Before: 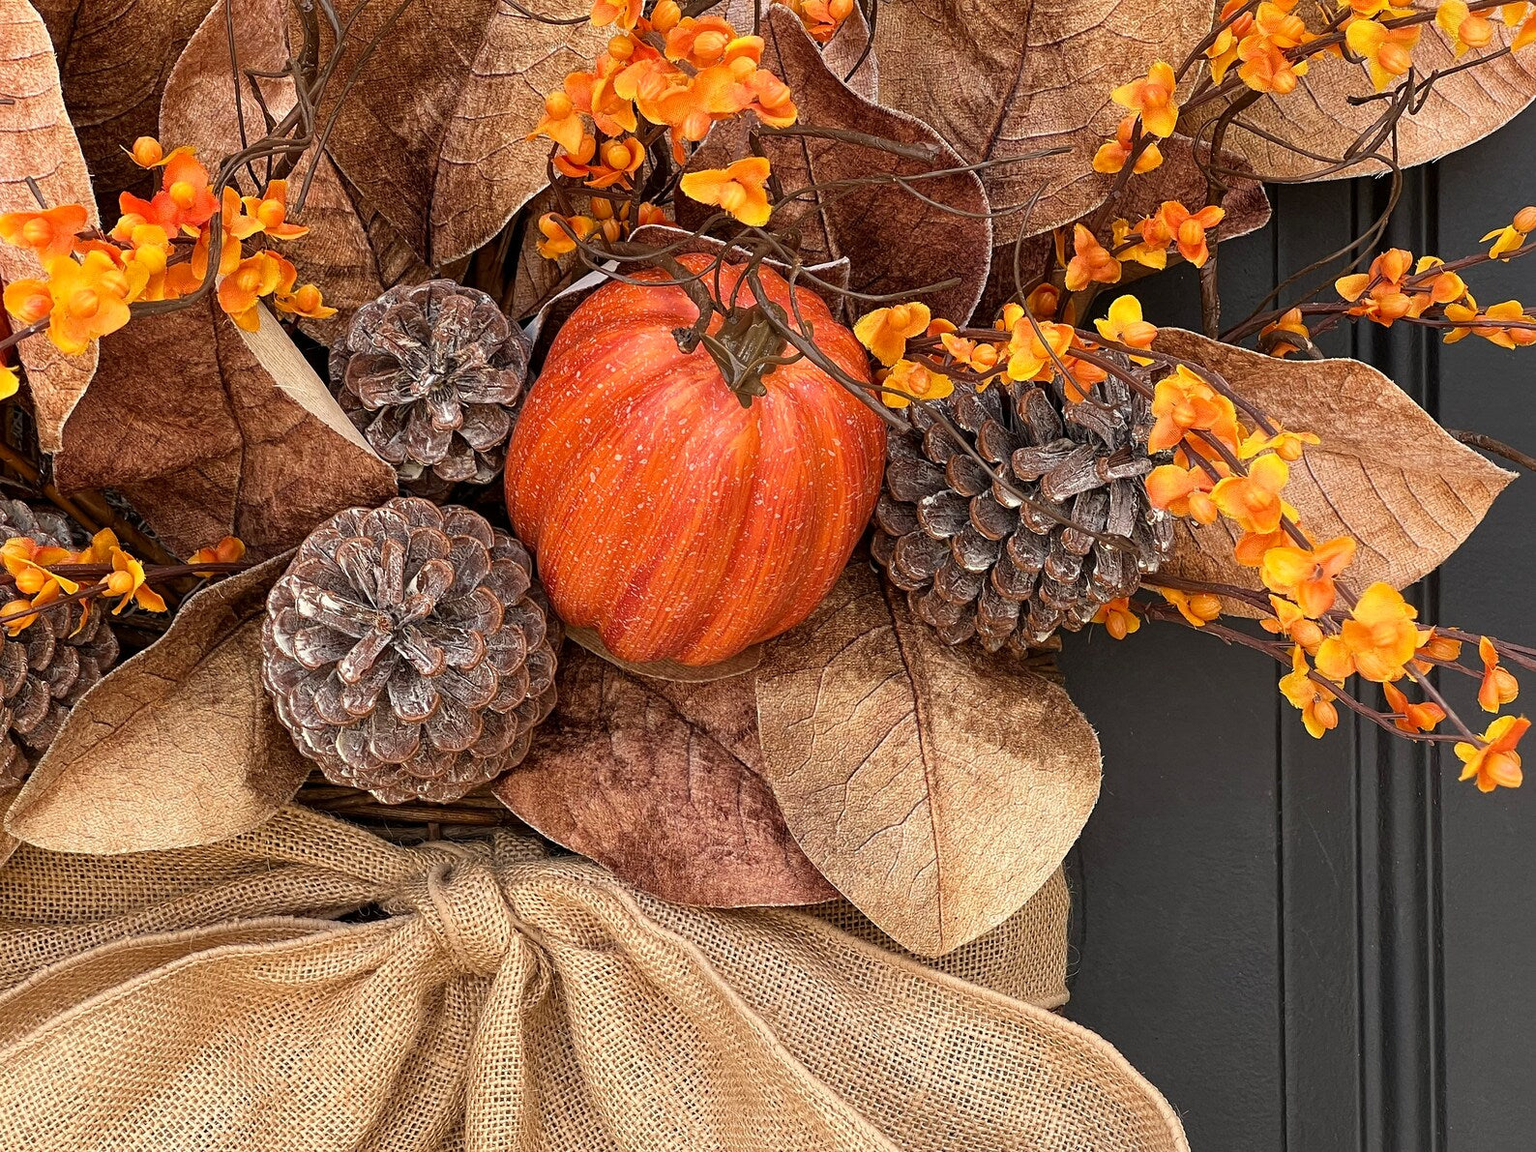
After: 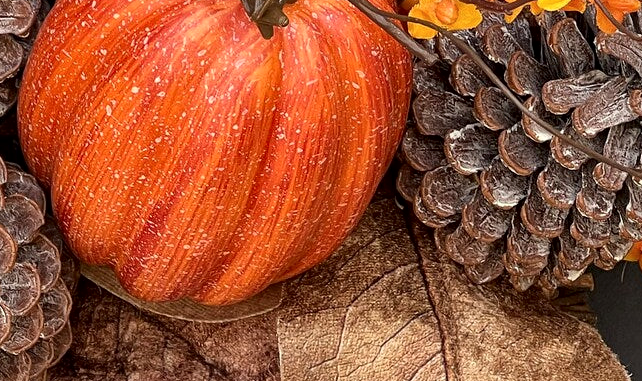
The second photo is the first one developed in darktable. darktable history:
local contrast: mode bilateral grid, contrast 20, coarseness 50, detail 150%, midtone range 0.2
crop: left 31.751%, top 32.172%, right 27.8%, bottom 35.83%
